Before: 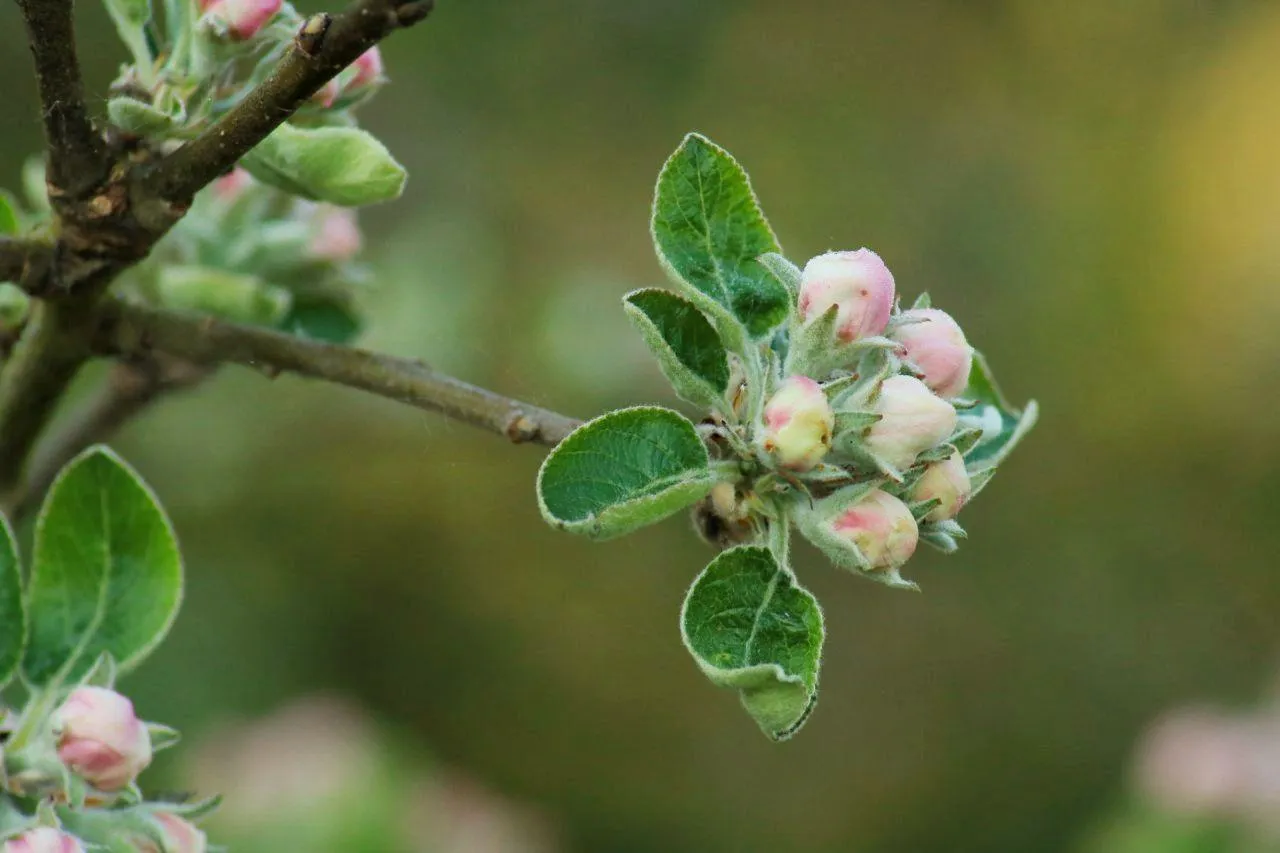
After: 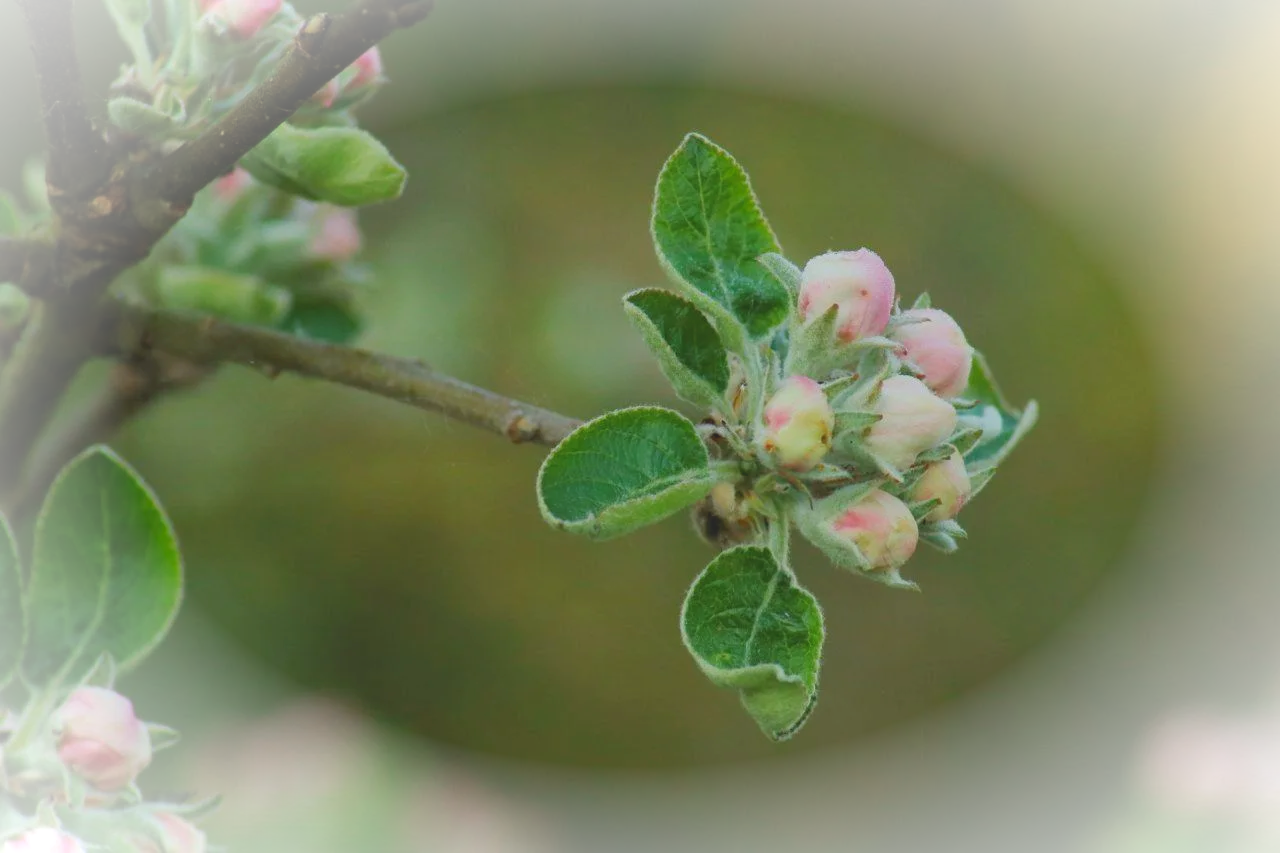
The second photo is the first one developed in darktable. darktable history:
contrast brightness saturation: contrast -0.27
vignetting: fall-off radius 98.95%, brightness 0.995, saturation -0.492, width/height ratio 1.338
